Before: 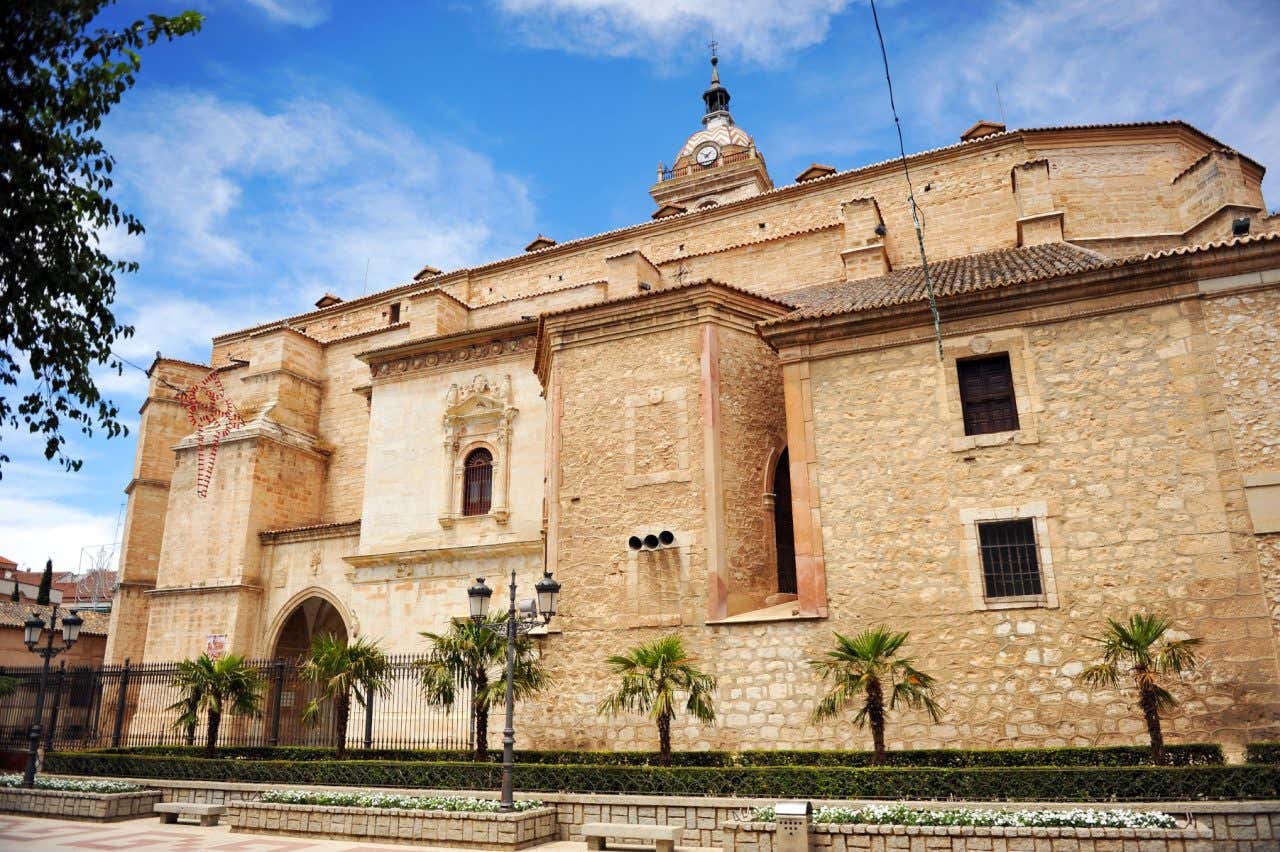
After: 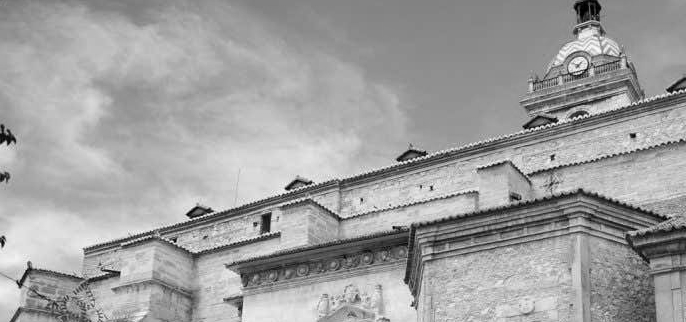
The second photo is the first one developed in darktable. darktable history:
crop: left 10.121%, top 10.631%, right 36.218%, bottom 51.526%
monochrome: on, module defaults
color balance rgb: linear chroma grading › global chroma 10%, perceptual saturation grading › global saturation 30%, global vibrance 10%
